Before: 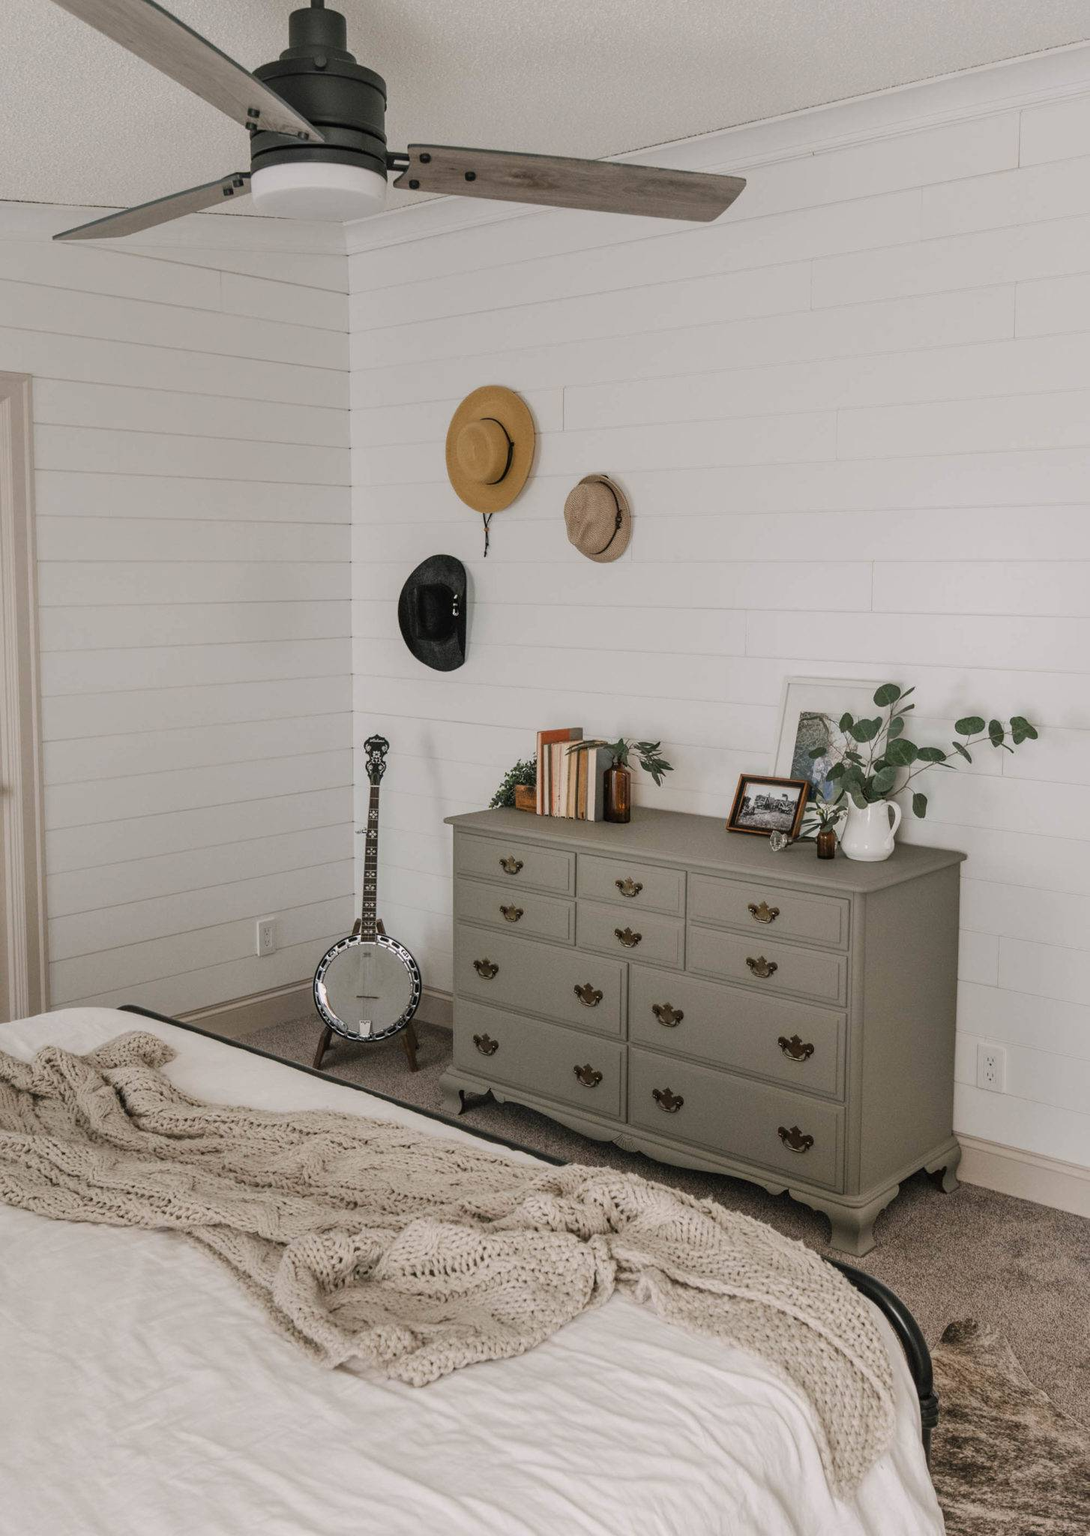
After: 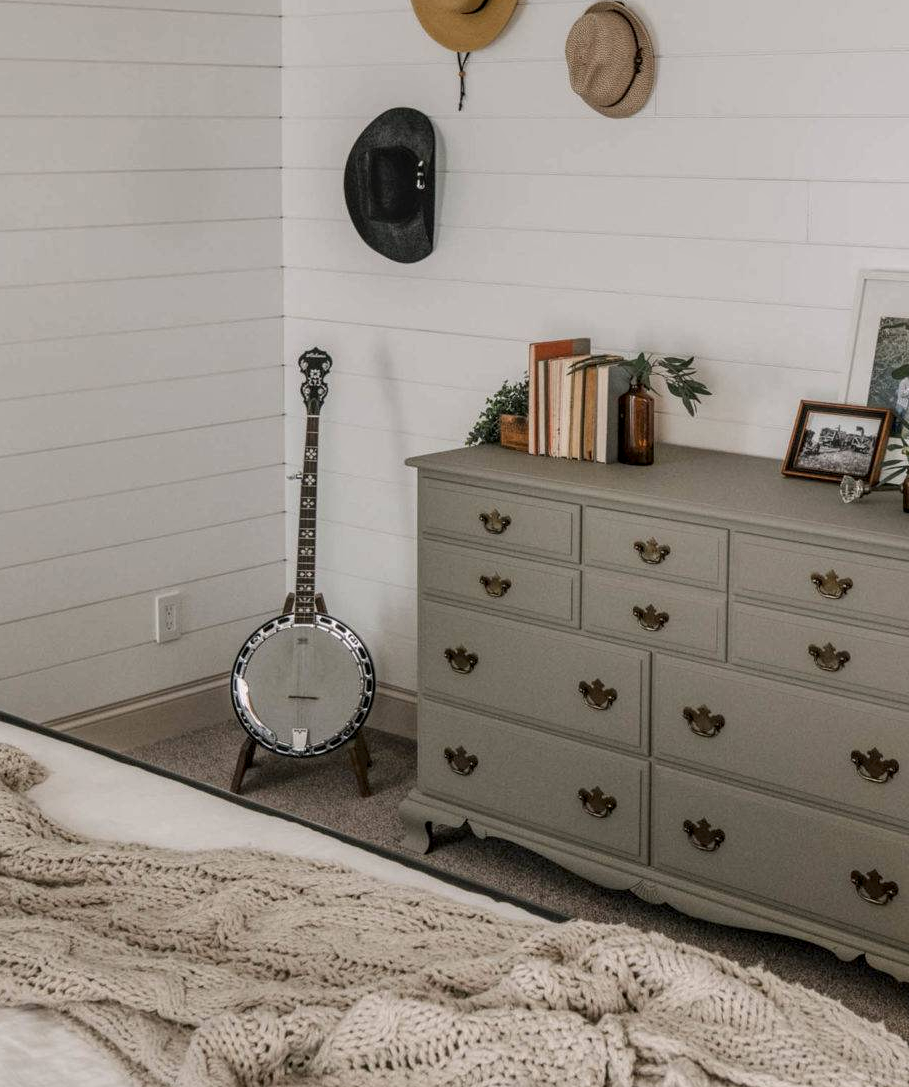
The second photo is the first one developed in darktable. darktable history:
local contrast: on, module defaults
crop: left 12.867%, top 30.878%, right 24.567%, bottom 16.042%
